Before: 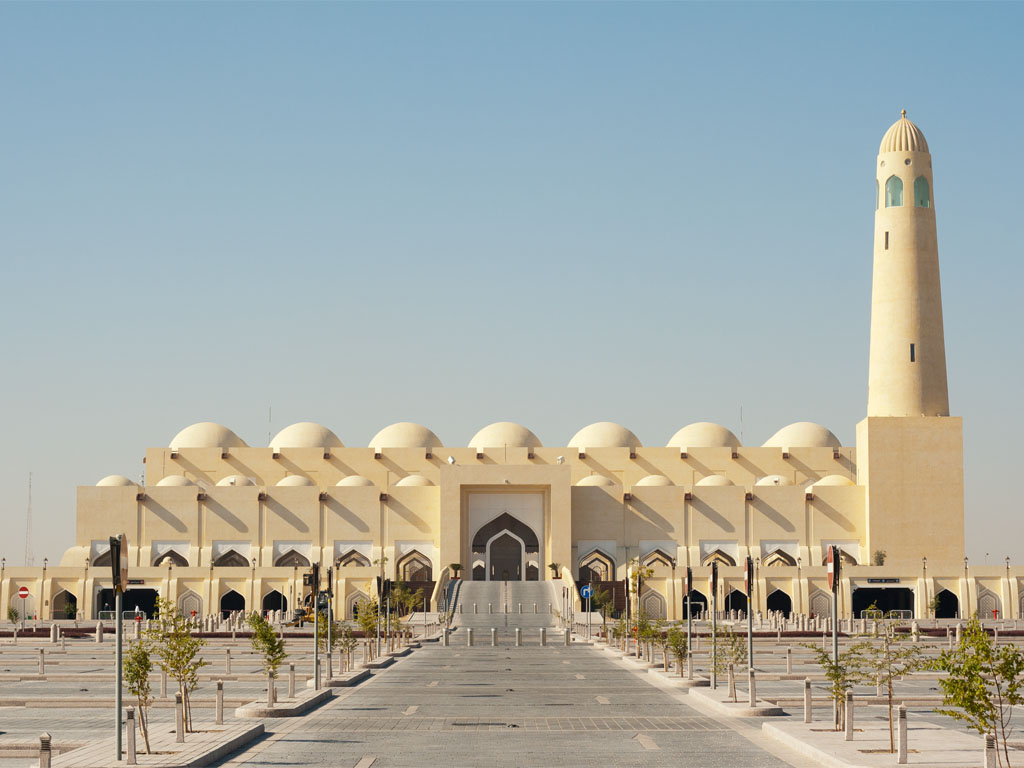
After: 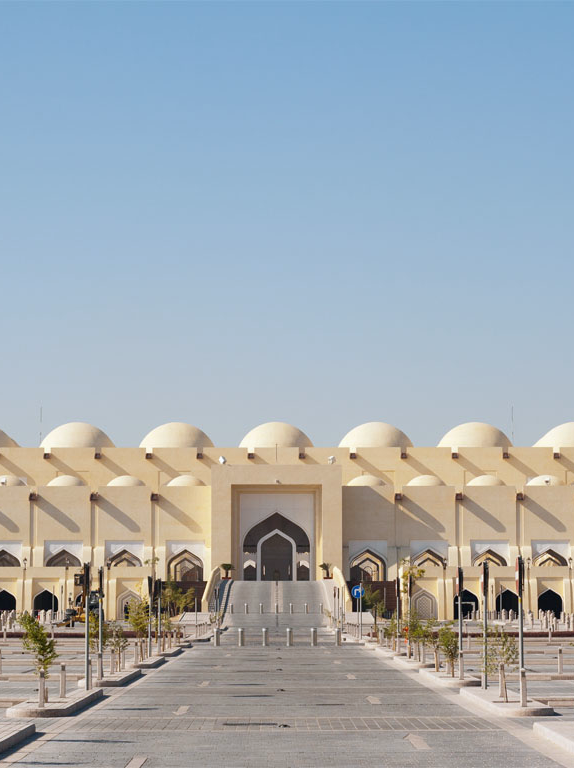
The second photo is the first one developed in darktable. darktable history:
crop and rotate: left 22.438%, right 21.494%
color calibration: illuminant as shot in camera, x 0.358, y 0.373, temperature 4628.91 K
